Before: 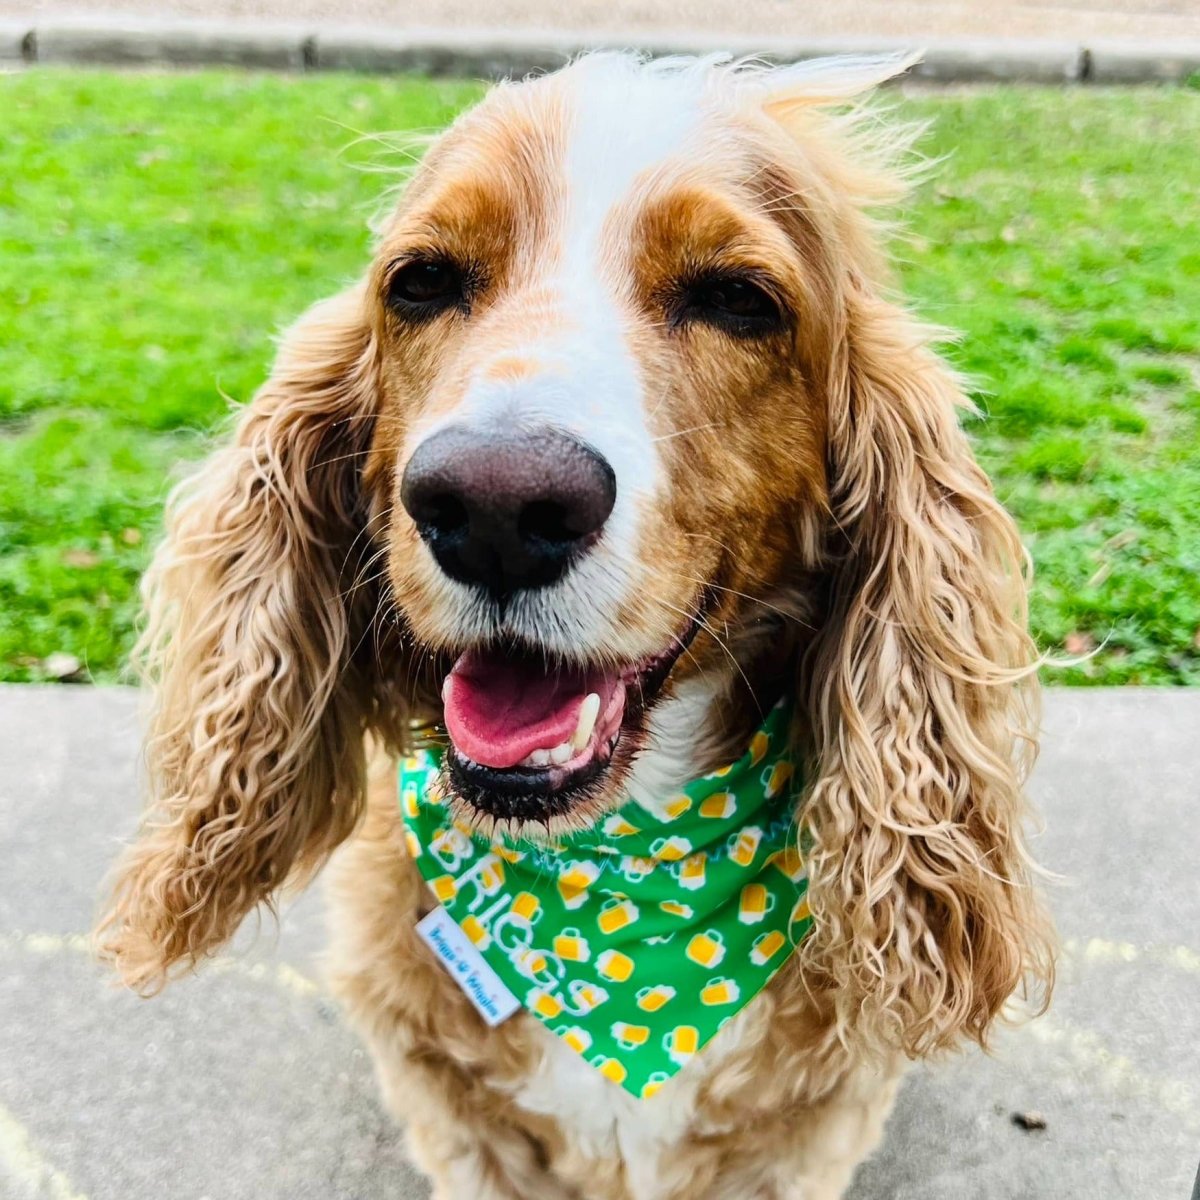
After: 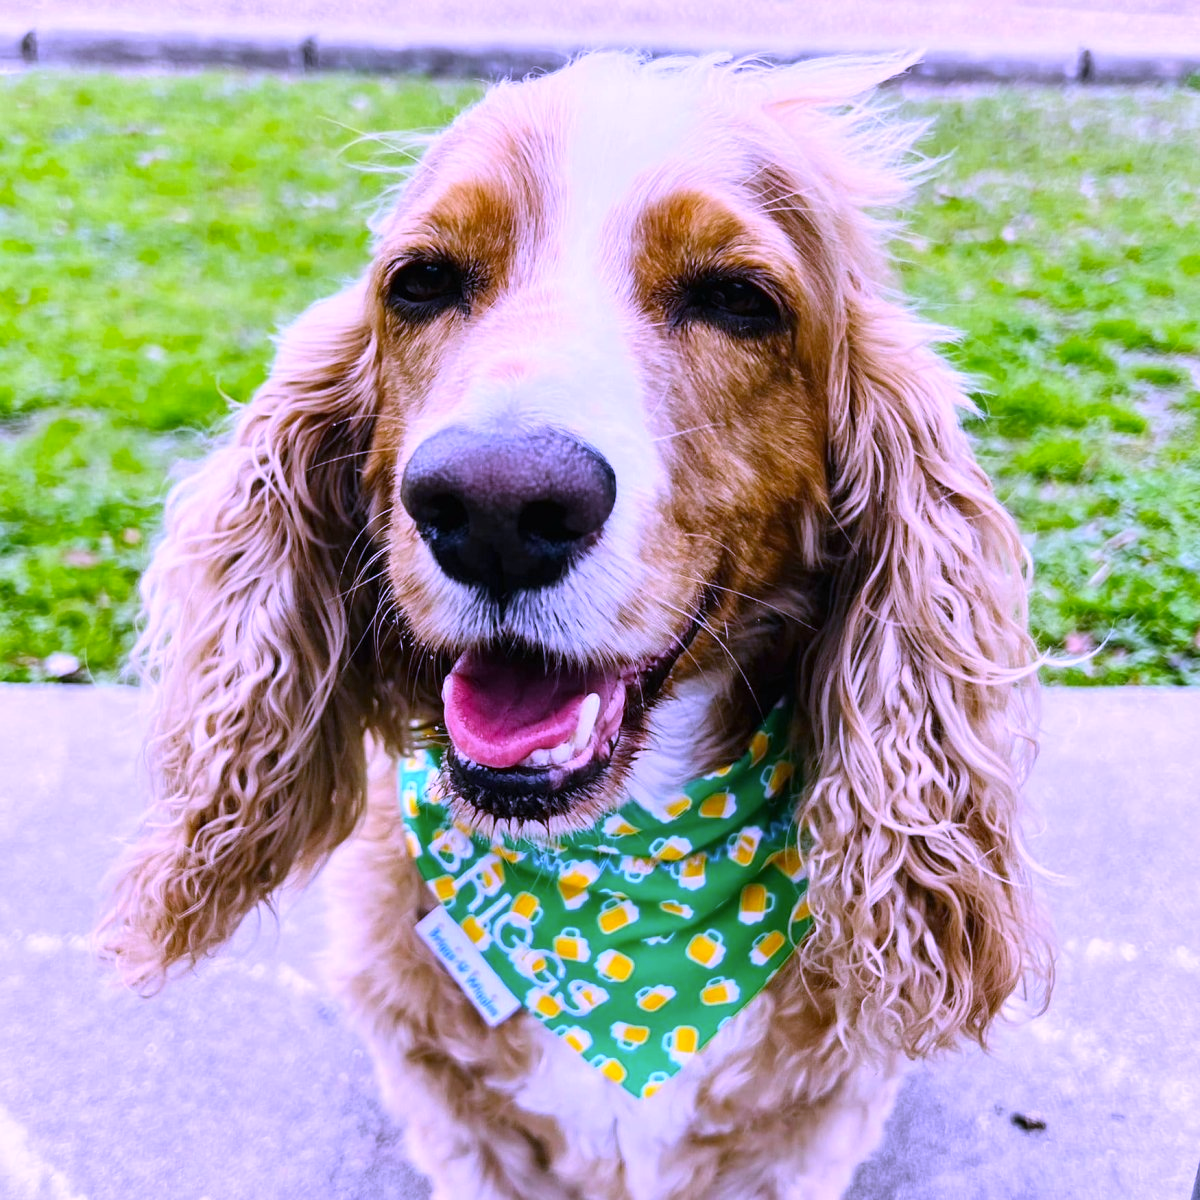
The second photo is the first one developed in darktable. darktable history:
color correction: highlights a* 5.81, highlights b* 4.84
white balance: red 0.98, blue 1.61
